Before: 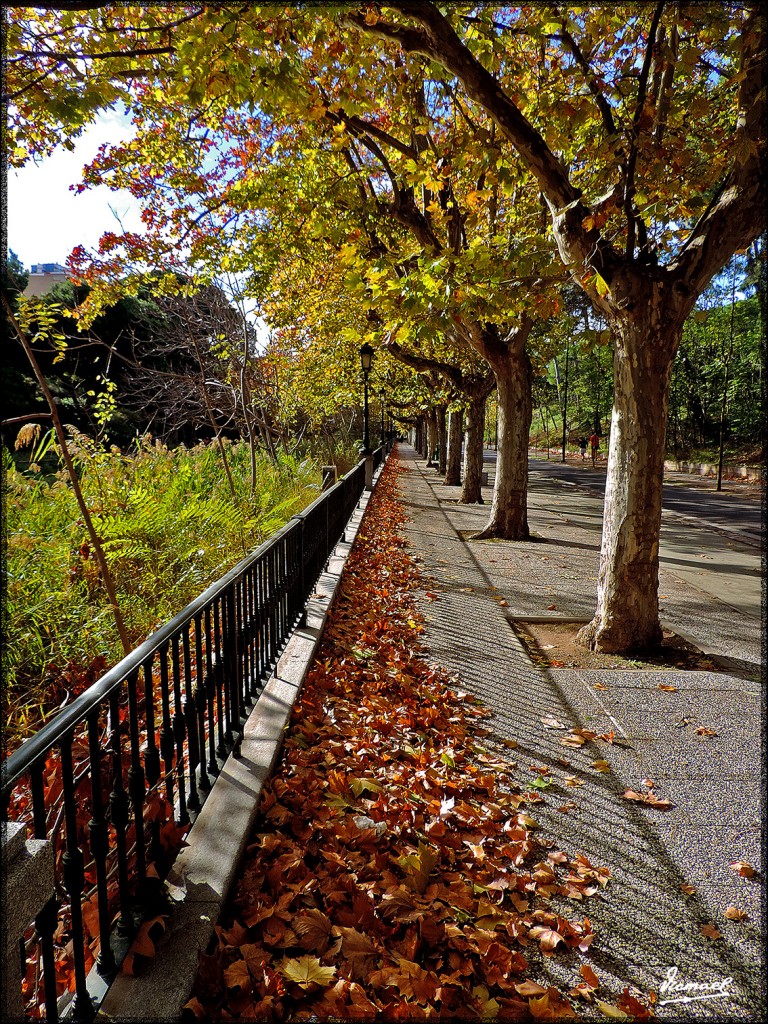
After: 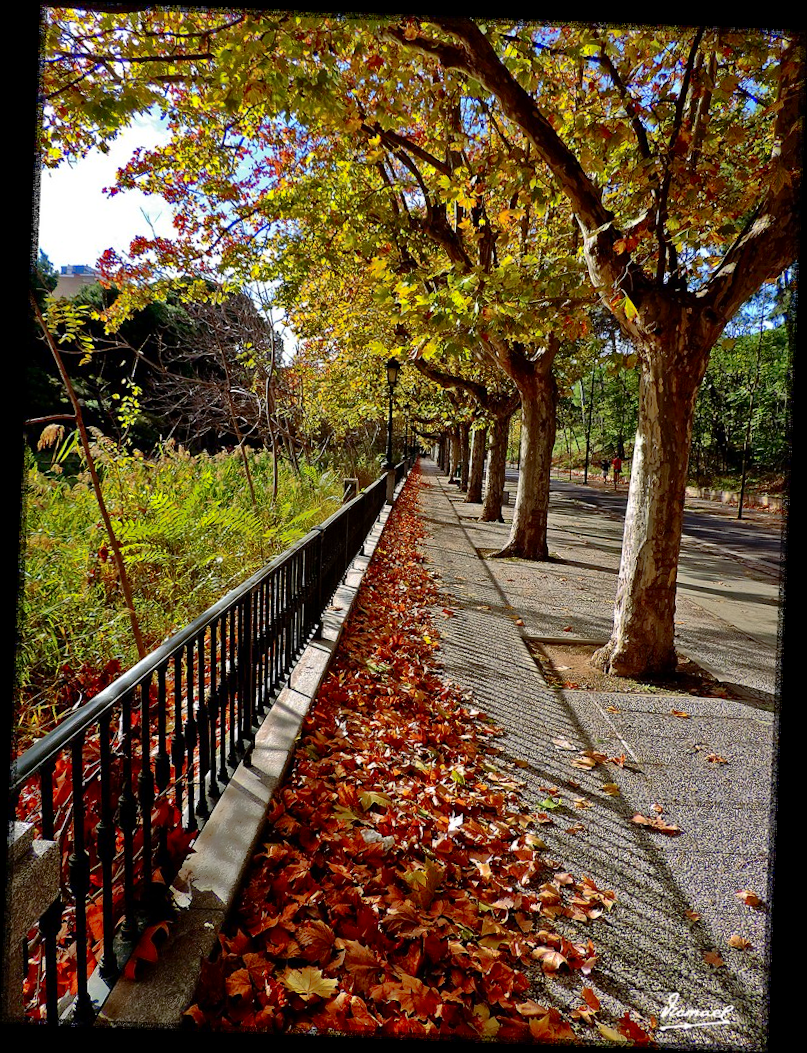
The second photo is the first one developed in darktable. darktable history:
rotate and perspective: rotation 2.27°, automatic cropping off
shadows and highlights: shadows 60, highlights -60
contrast brightness saturation: contrast 0.28
